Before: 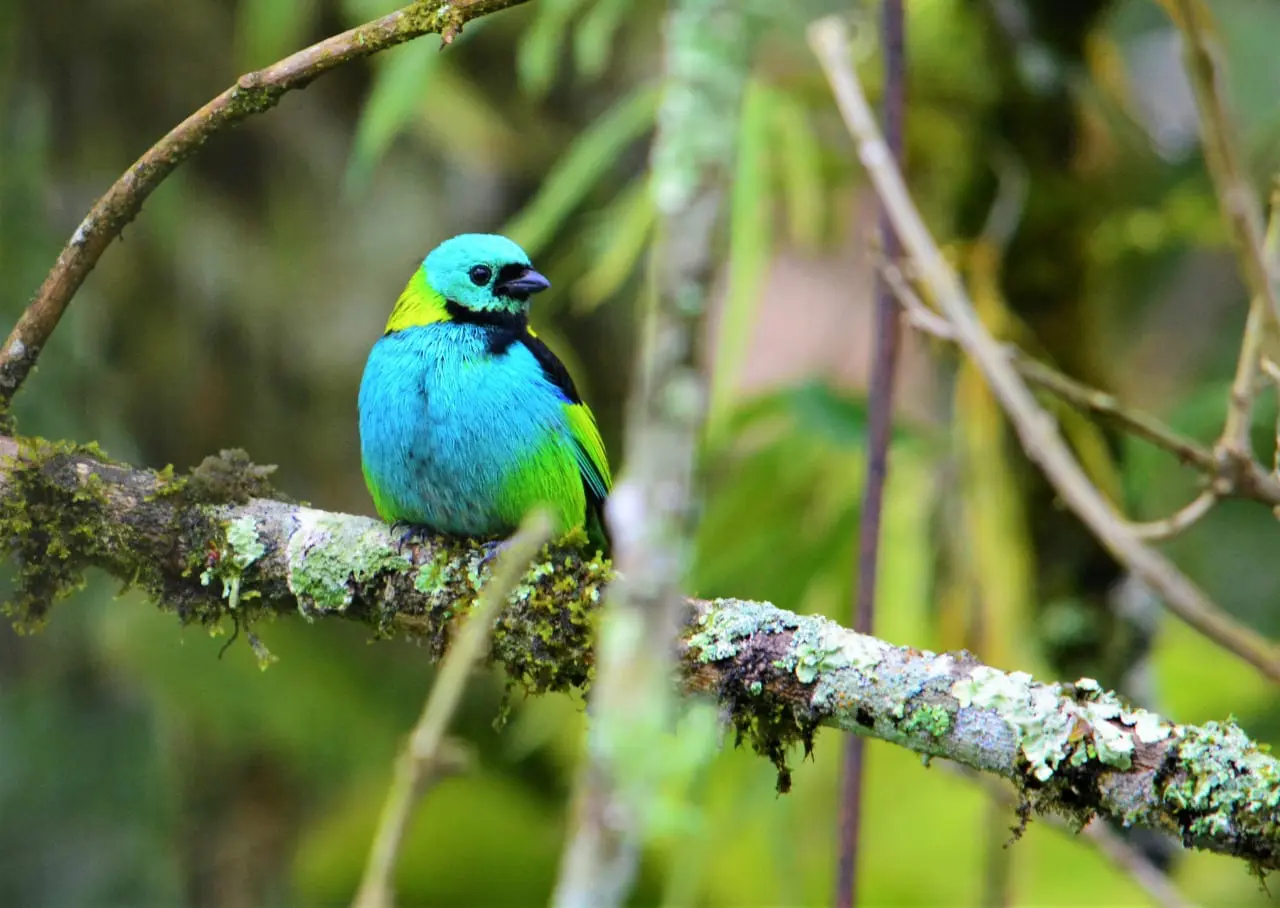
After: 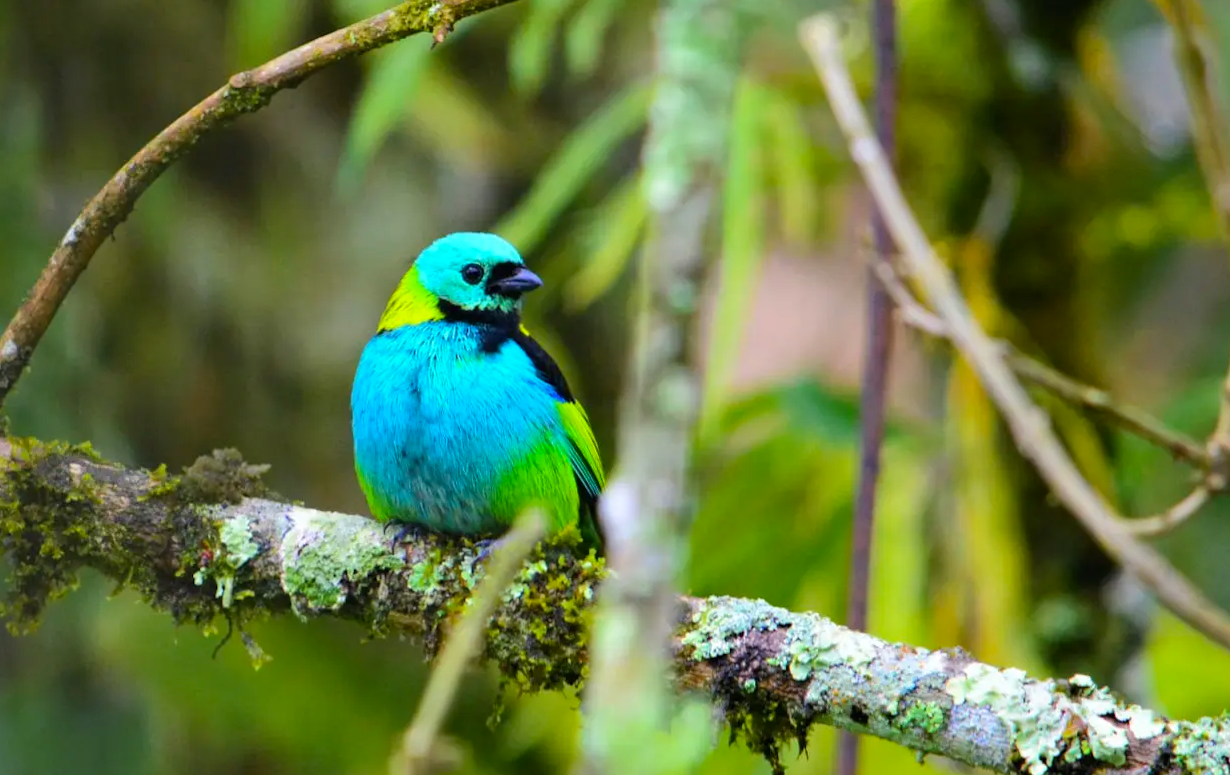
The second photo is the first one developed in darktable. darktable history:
color balance rgb: perceptual saturation grading › global saturation 10.454%, global vibrance 20%
crop and rotate: angle 0.228°, left 0.277%, right 3.043%, bottom 14.119%
tone equalizer: edges refinement/feathering 500, mask exposure compensation -1.57 EV, preserve details no
